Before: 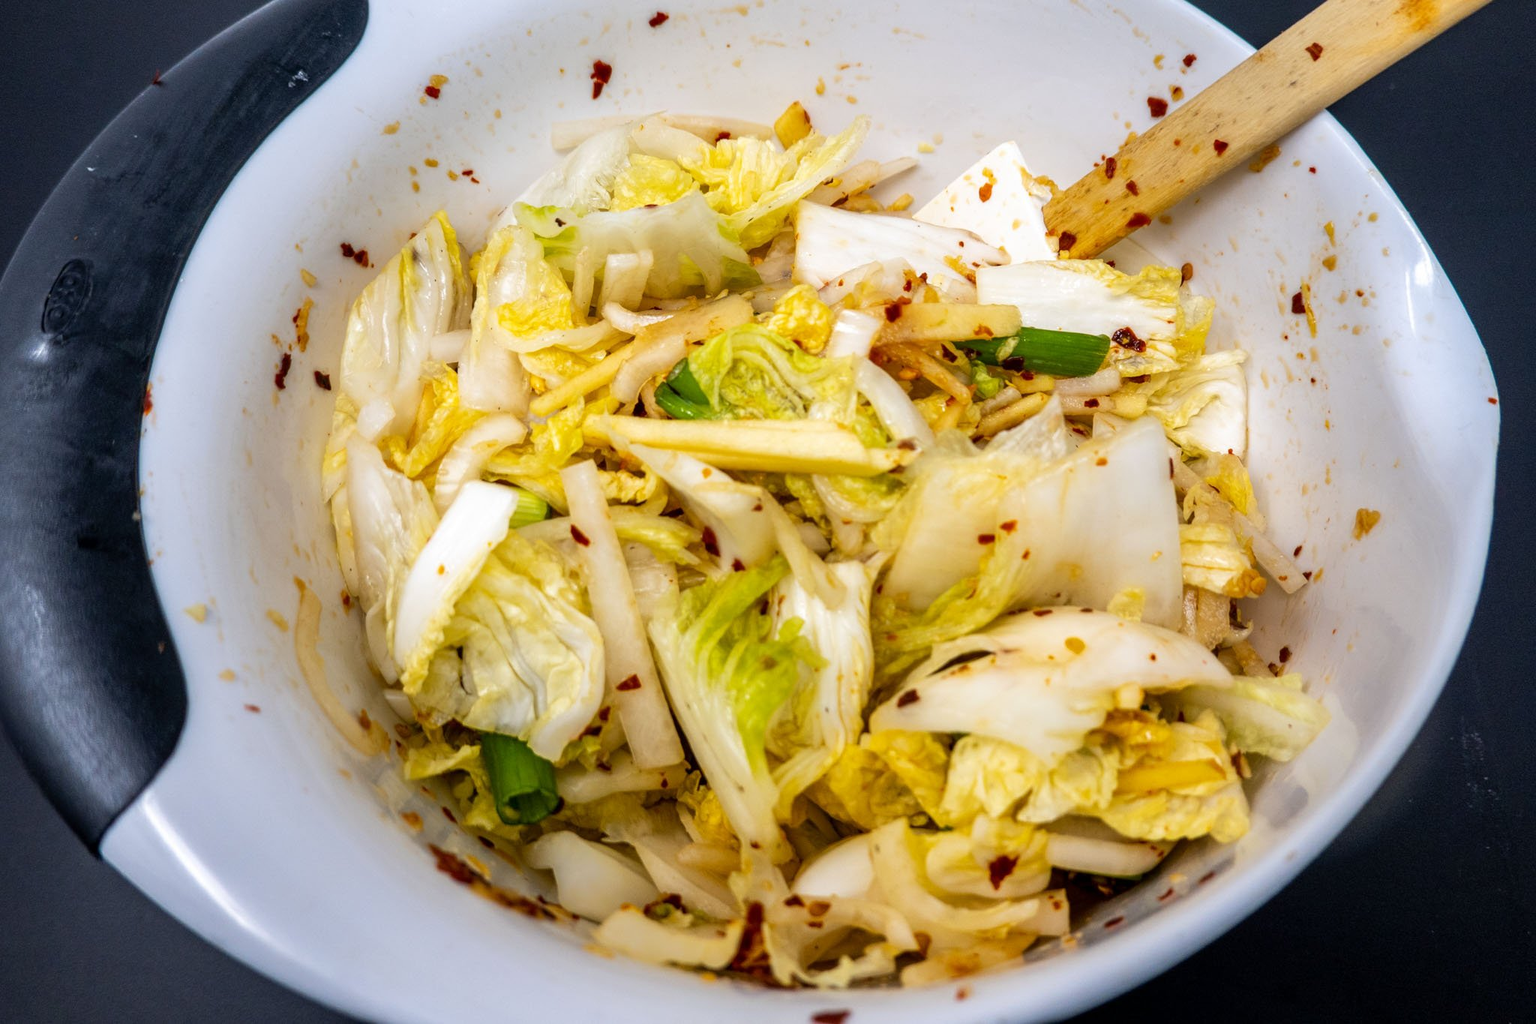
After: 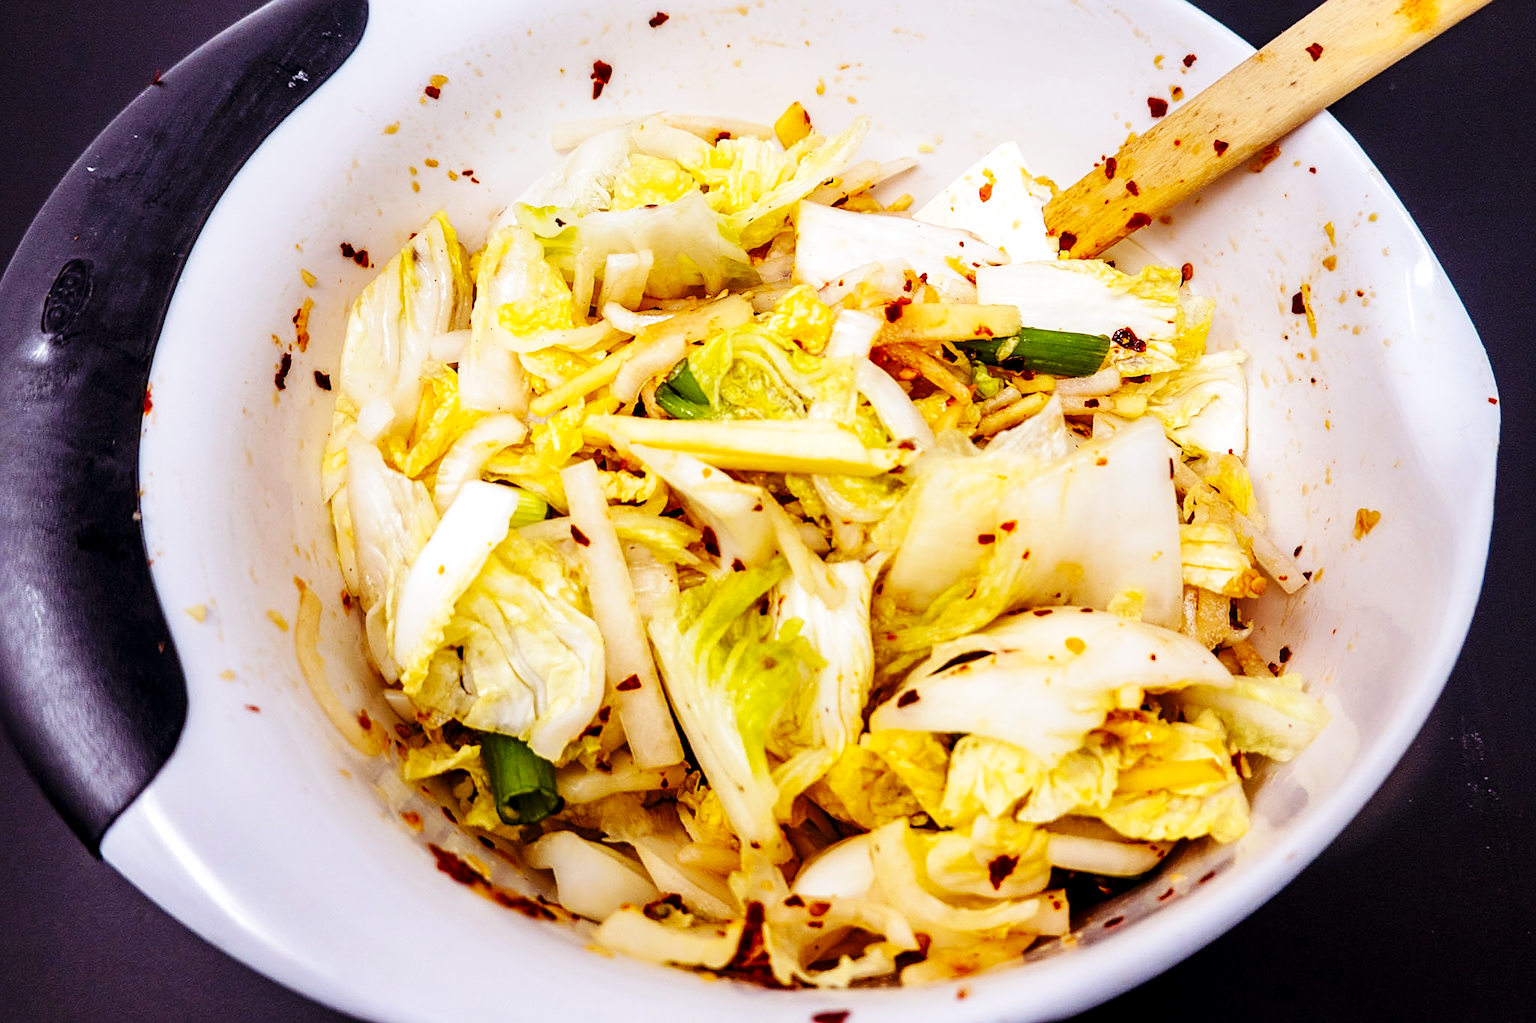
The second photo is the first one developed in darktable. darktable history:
rgb levels: mode RGB, independent channels, levels [[0, 0.474, 1], [0, 0.5, 1], [0, 0.5, 1]]
sharpen: on, module defaults
contrast equalizer: octaves 7, y [[0.6 ×6], [0.55 ×6], [0 ×6], [0 ×6], [0 ×6]], mix 0.3
base curve: curves: ch0 [(0, 0) (0.036, 0.025) (0.121, 0.166) (0.206, 0.329) (0.605, 0.79) (1, 1)], preserve colors none
